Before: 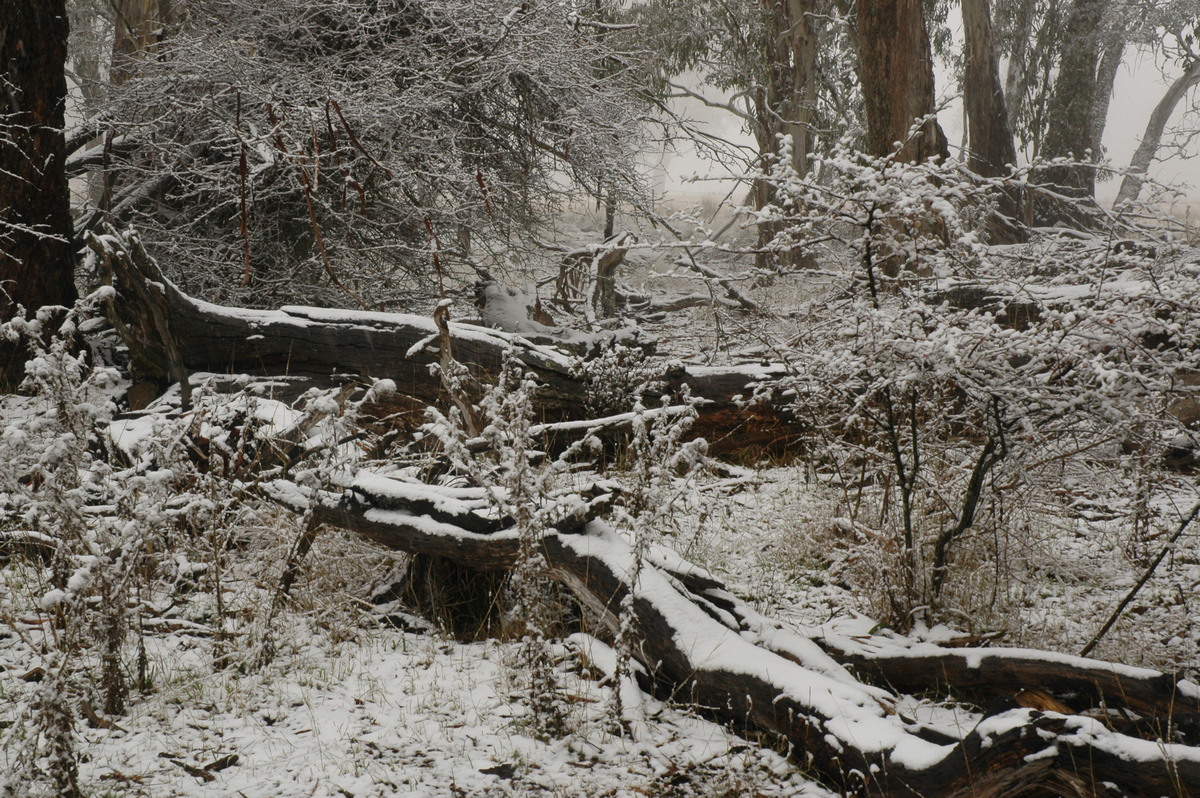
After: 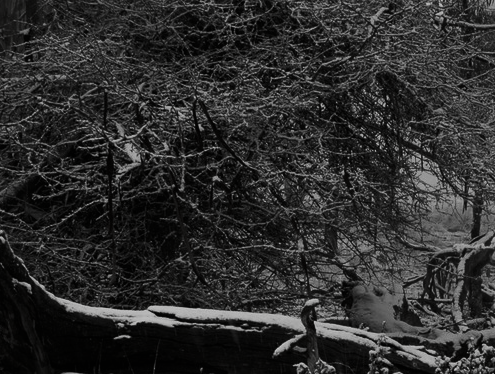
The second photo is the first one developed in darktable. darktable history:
shadows and highlights: shadows 36.24, highlights -27.63, soften with gaussian
contrast brightness saturation: contrast -0.036, brightness -0.595, saturation -0.985
color balance rgb: linear chroma grading › global chroma 14.687%, perceptual saturation grading › global saturation 19.54%, global vibrance 45.024%
crop and rotate: left 11.159%, top 0.047%, right 47.571%, bottom 52.985%
